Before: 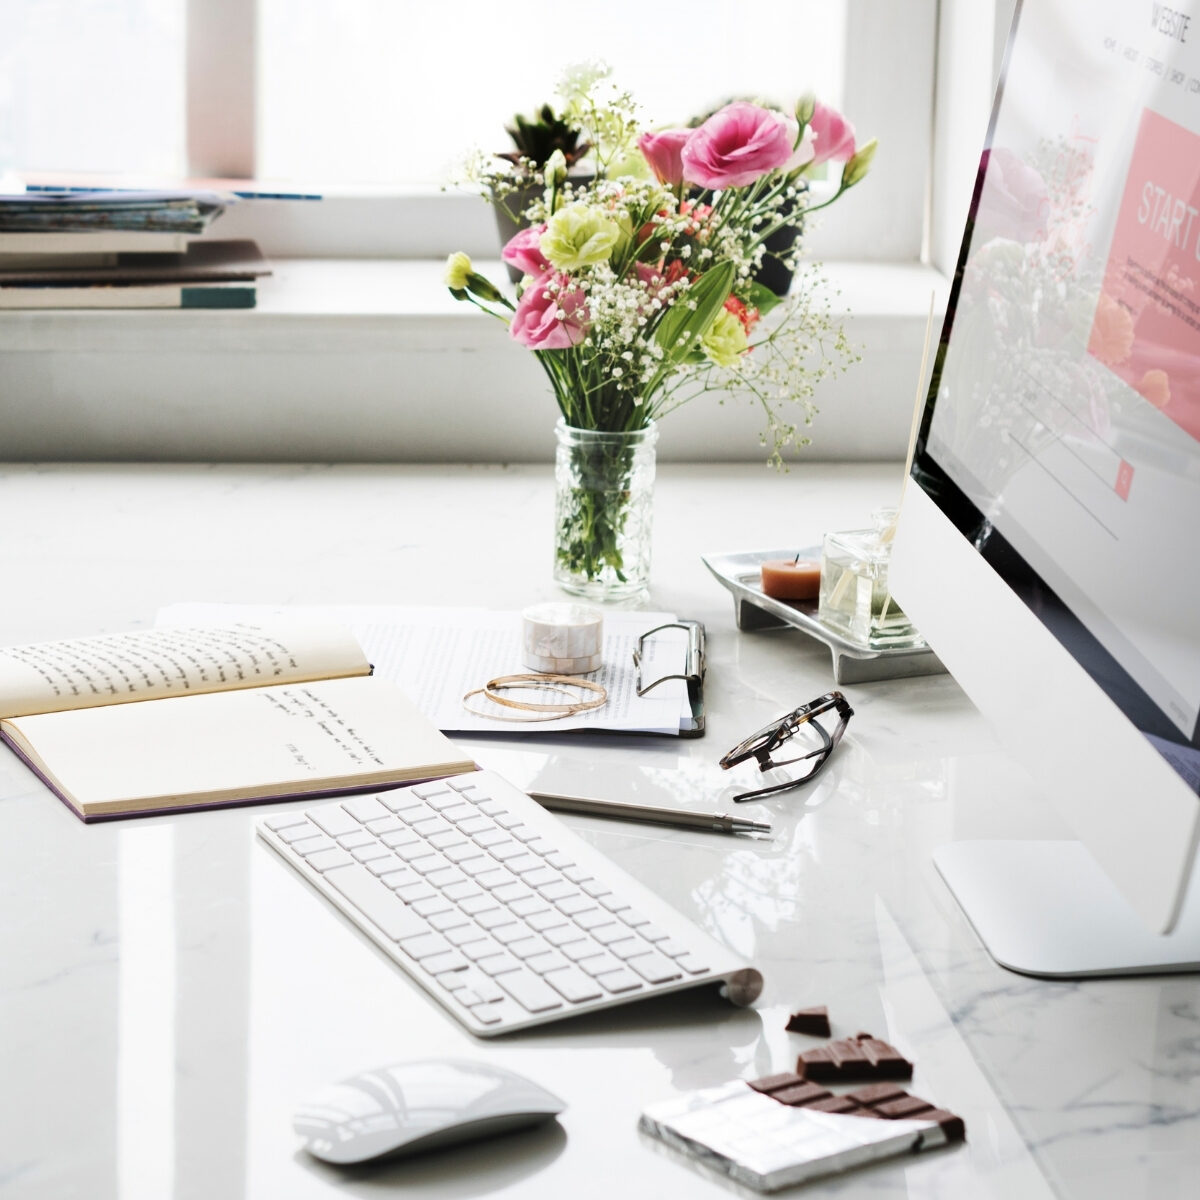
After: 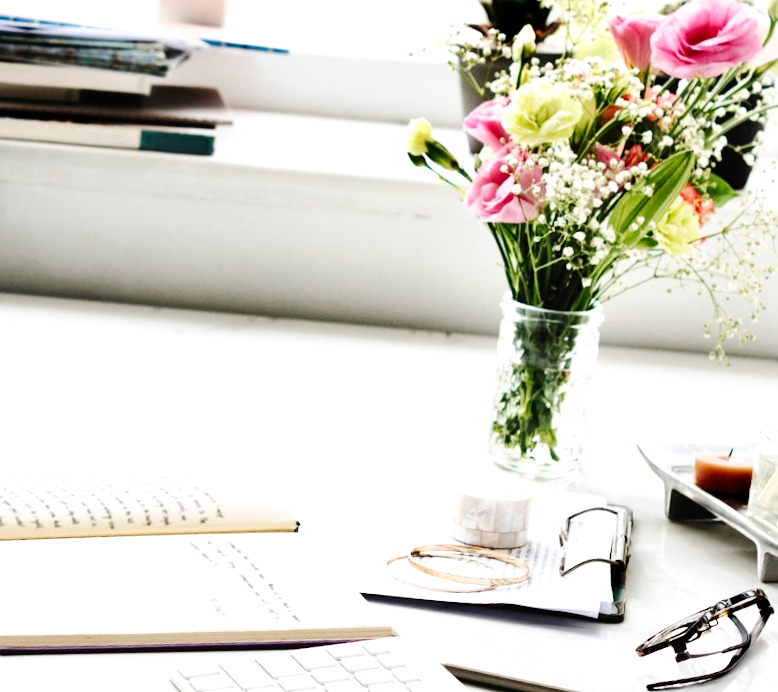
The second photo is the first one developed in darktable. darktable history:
crop and rotate: angle -4.99°, left 2.122%, top 6.945%, right 27.566%, bottom 30.519%
tone curve: curves: ch0 [(0, 0) (0.003, 0) (0.011, 0.001) (0.025, 0.003) (0.044, 0.005) (0.069, 0.012) (0.1, 0.023) (0.136, 0.039) (0.177, 0.088) (0.224, 0.15) (0.277, 0.24) (0.335, 0.337) (0.399, 0.437) (0.468, 0.535) (0.543, 0.629) (0.623, 0.71) (0.709, 0.782) (0.801, 0.856) (0.898, 0.94) (1, 1)], preserve colors none
tone equalizer: -8 EV -0.417 EV, -7 EV -0.389 EV, -6 EV -0.333 EV, -5 EV -0.222 EV, -3 EV 0.222 EV, -2 EV 0.333 EV, -1 EV 0.389 EV, +0 EV 0.417 EV, edges refinement/feathering 500, mask exposure compensation -1.57 EV, preserve details no
